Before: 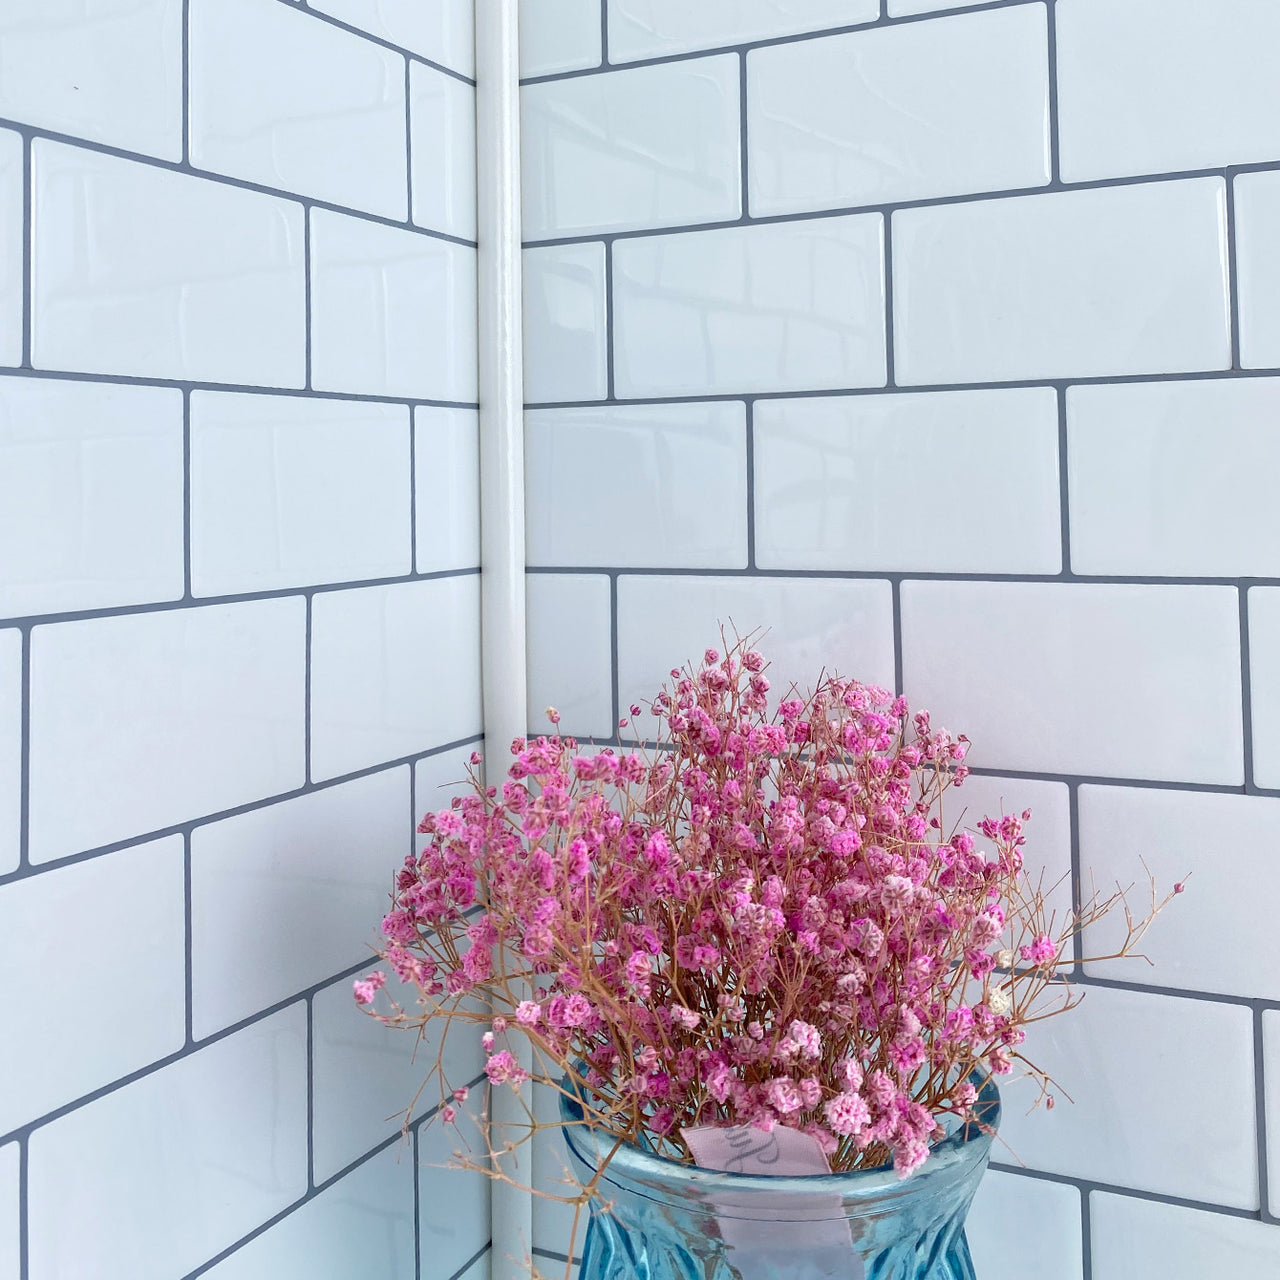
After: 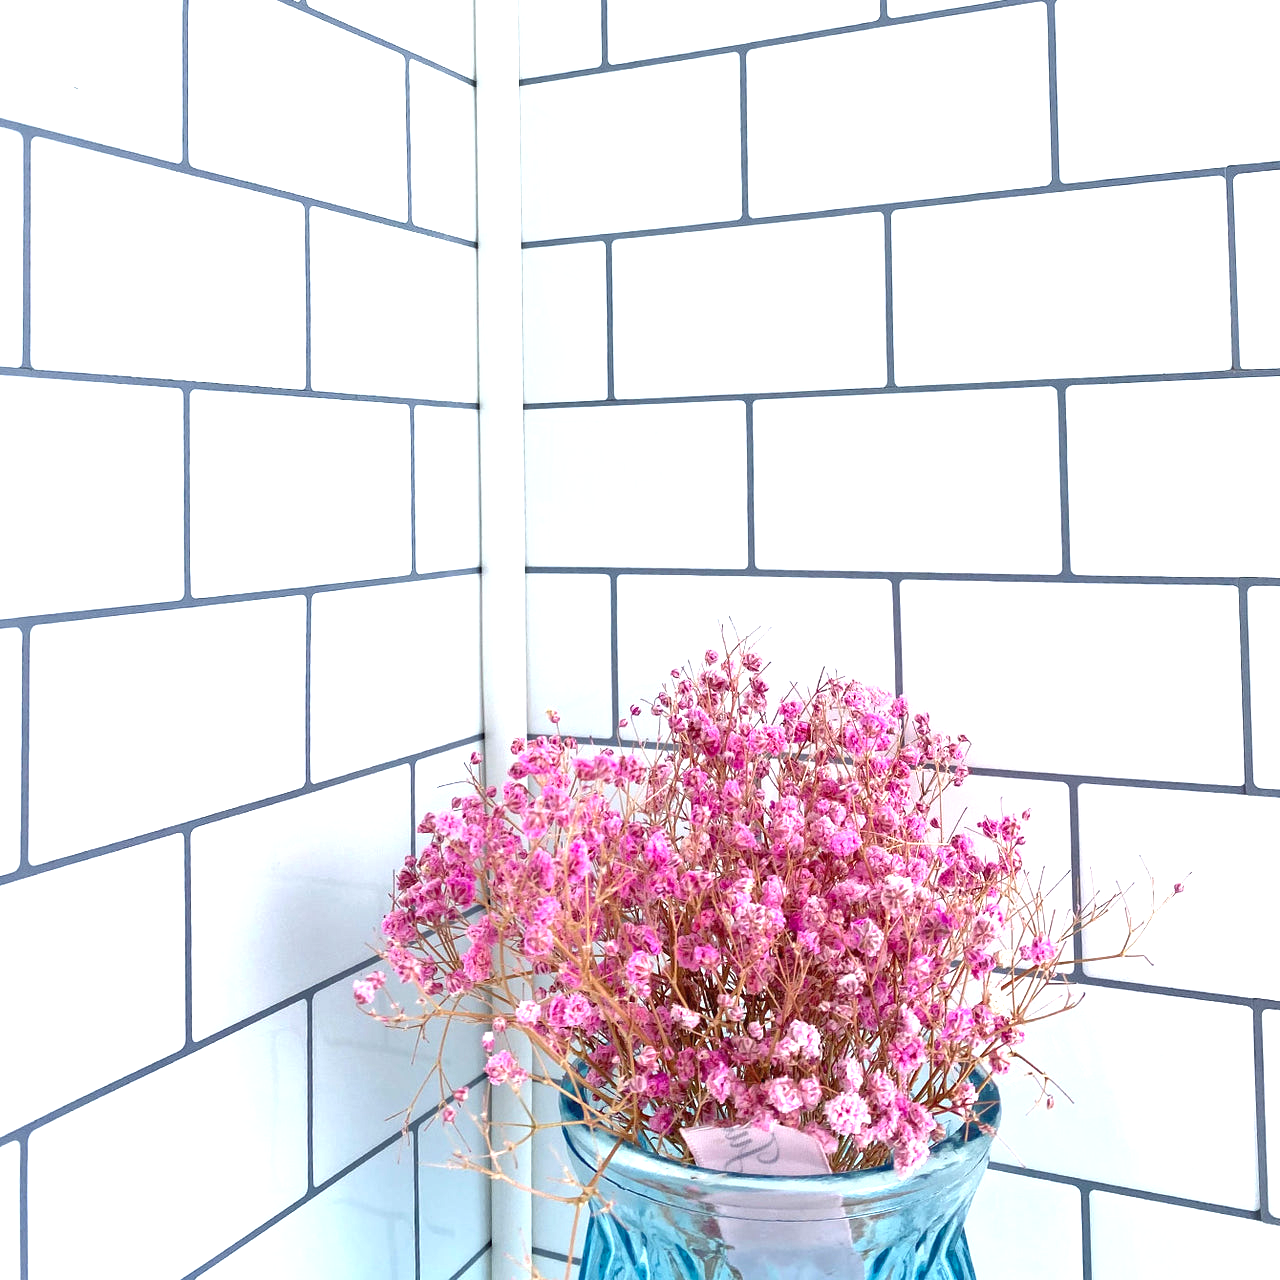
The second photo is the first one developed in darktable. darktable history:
exposure: black level correction 0, exposure 1 EV, compensate highlight preservation false
shadows and highlights: shadows 37.24, highlights -26.91, soften with gaussian
